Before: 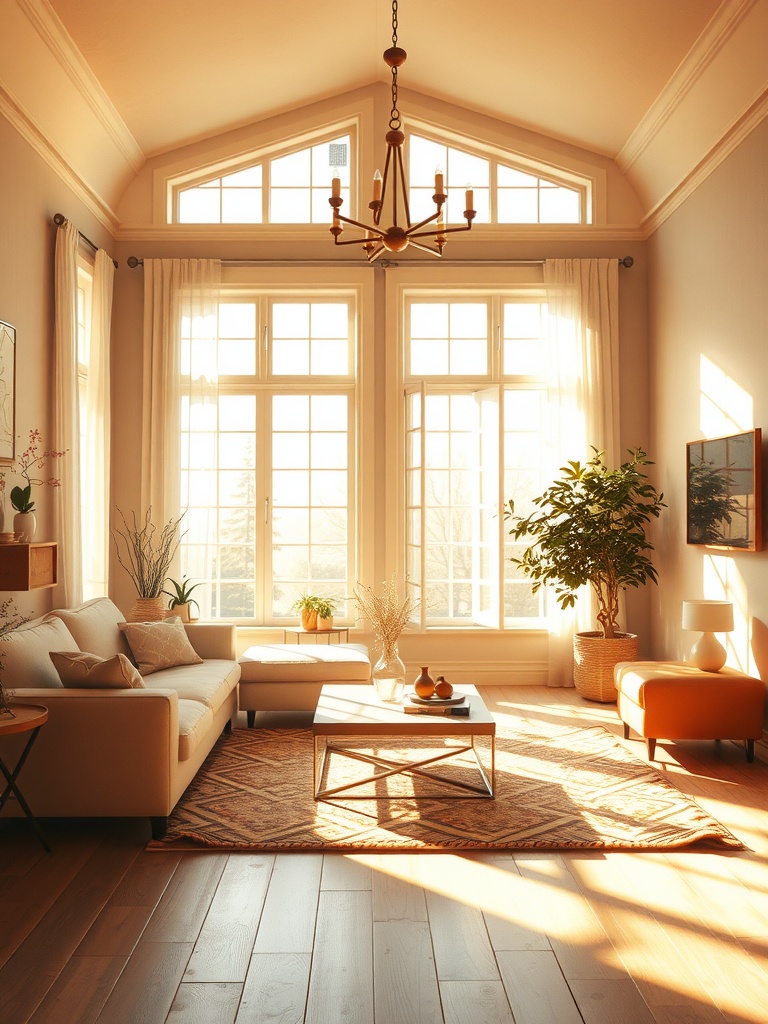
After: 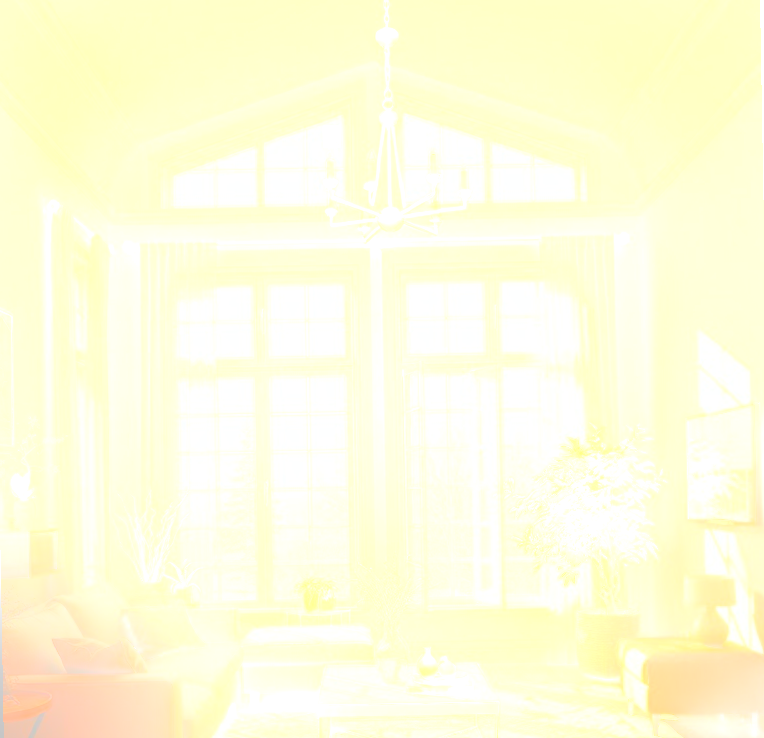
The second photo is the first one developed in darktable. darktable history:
contrast brightness saturation: brightness -0.09
crop: bottom 24.967%
rotate and perspective: rotation -1°, crop left 0.011, crop right 0.989, crop top 0.025, crop bottom 0.975
bloom: size 25%, threshold 5%, strength 90%
